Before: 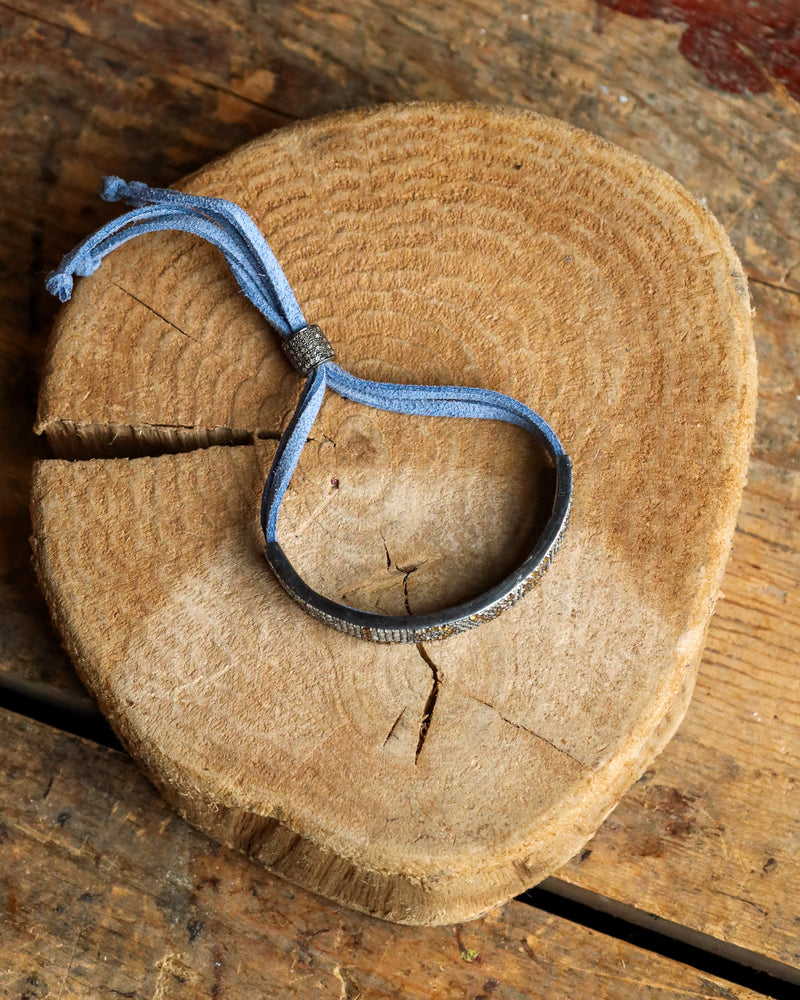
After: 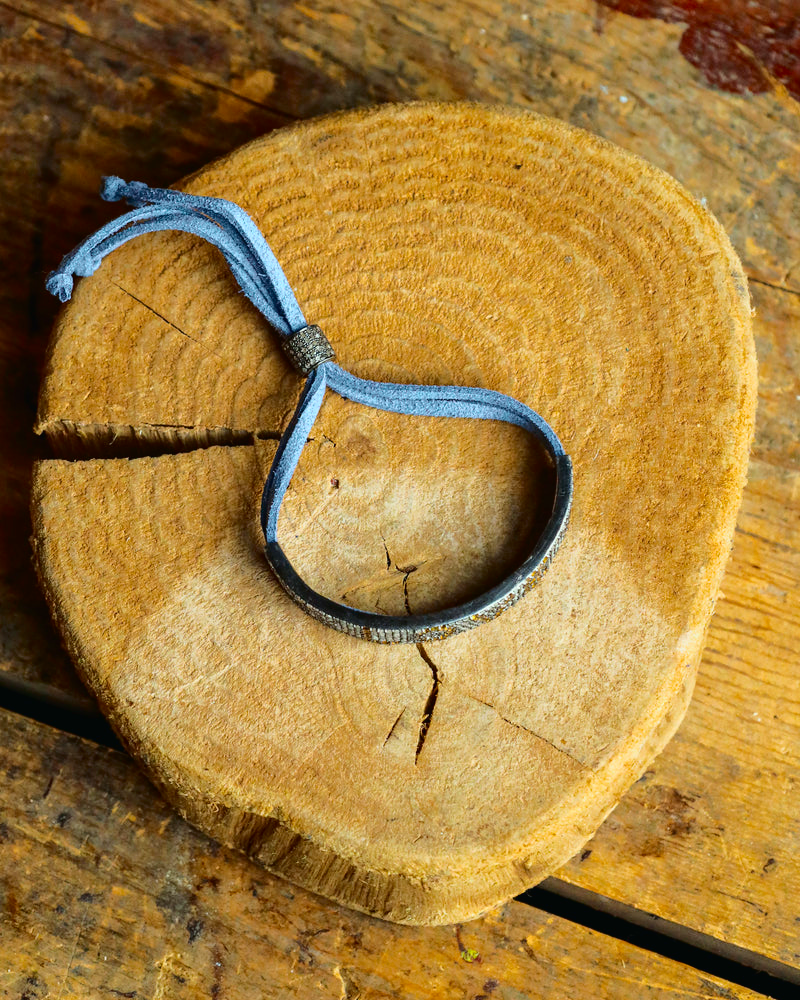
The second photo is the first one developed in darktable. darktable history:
color correction: highlights a* -7.33, highlights b* 1.26, shadows a* -3.55, saturation 1.4
tone curve: curves: ch0 [(0.003, 0.015) (0.104, 0.07) (0.236, 0.218) (0.401, 0.443) (0.495, 0.55) (0.65, 0.68) (0.832, 0.858) (1, 0.977)]; ch1 [(0, 0) (0.161, 0.092) (0.35, 0.33) (0.379, 0.401) (0.45, 0.466) (0.489, 0.499) (0.55, 0.56) (0.621, 0.615) (0.718, 0.734) (1, 1)]; ch2 [(0, 0) (0.369, 0.427) (0.44, 0.434) (0.502, 0.501) (0.557, 0.55) (0.586, 0.59) (1, 1)], color space Lab, independent channels, preserve colors none
